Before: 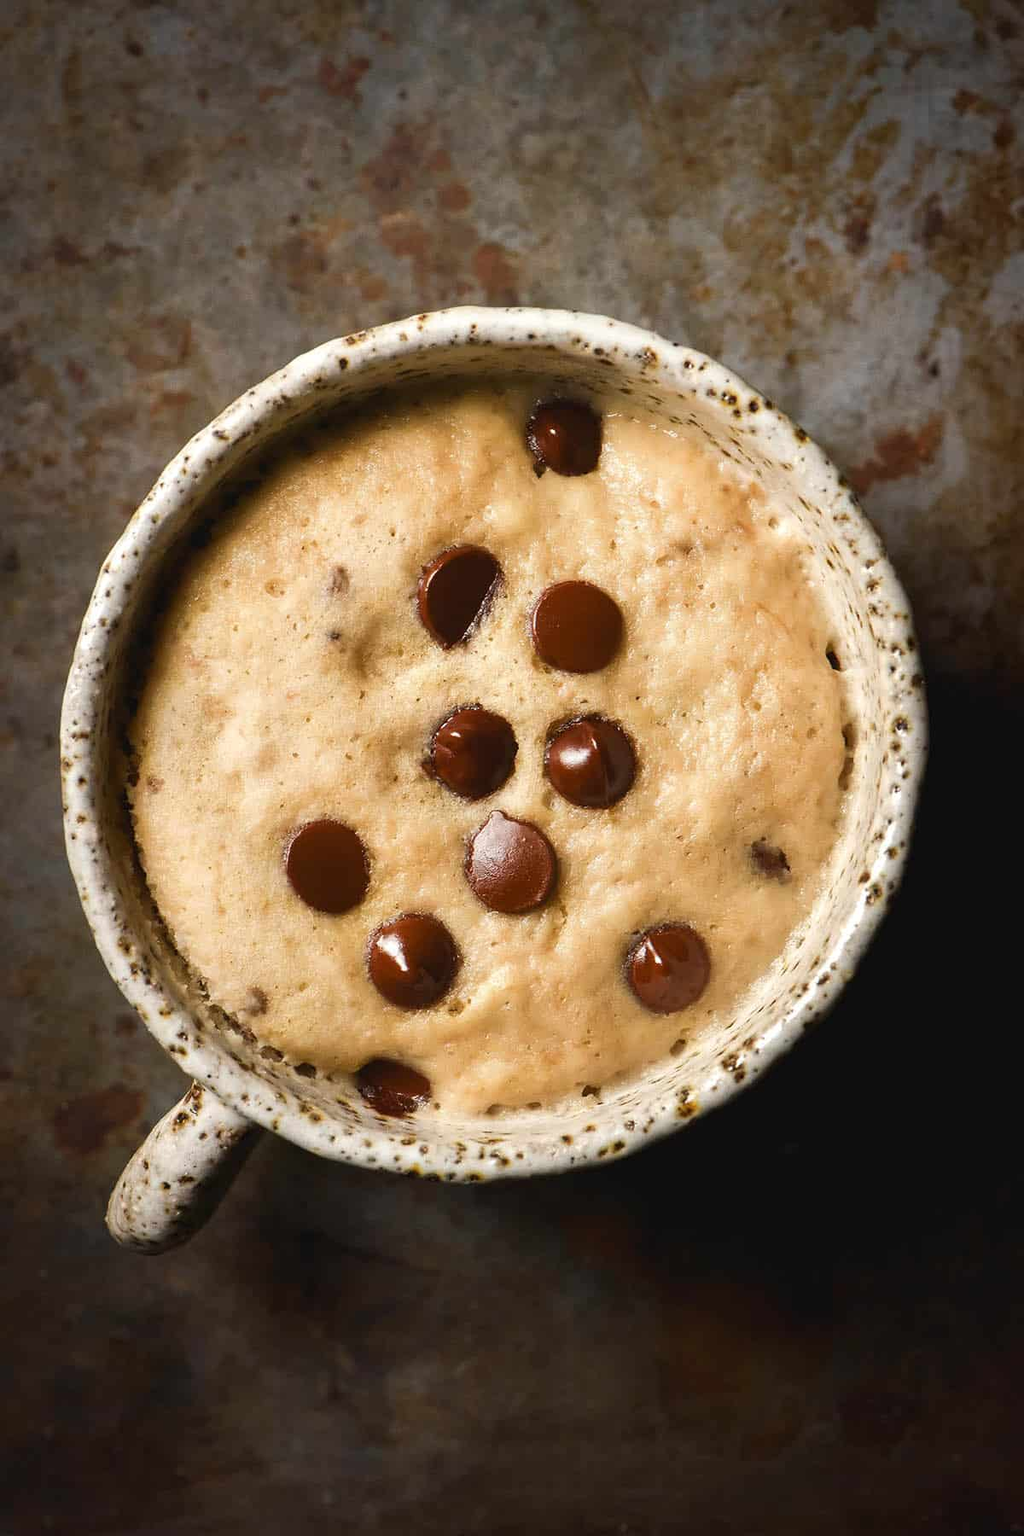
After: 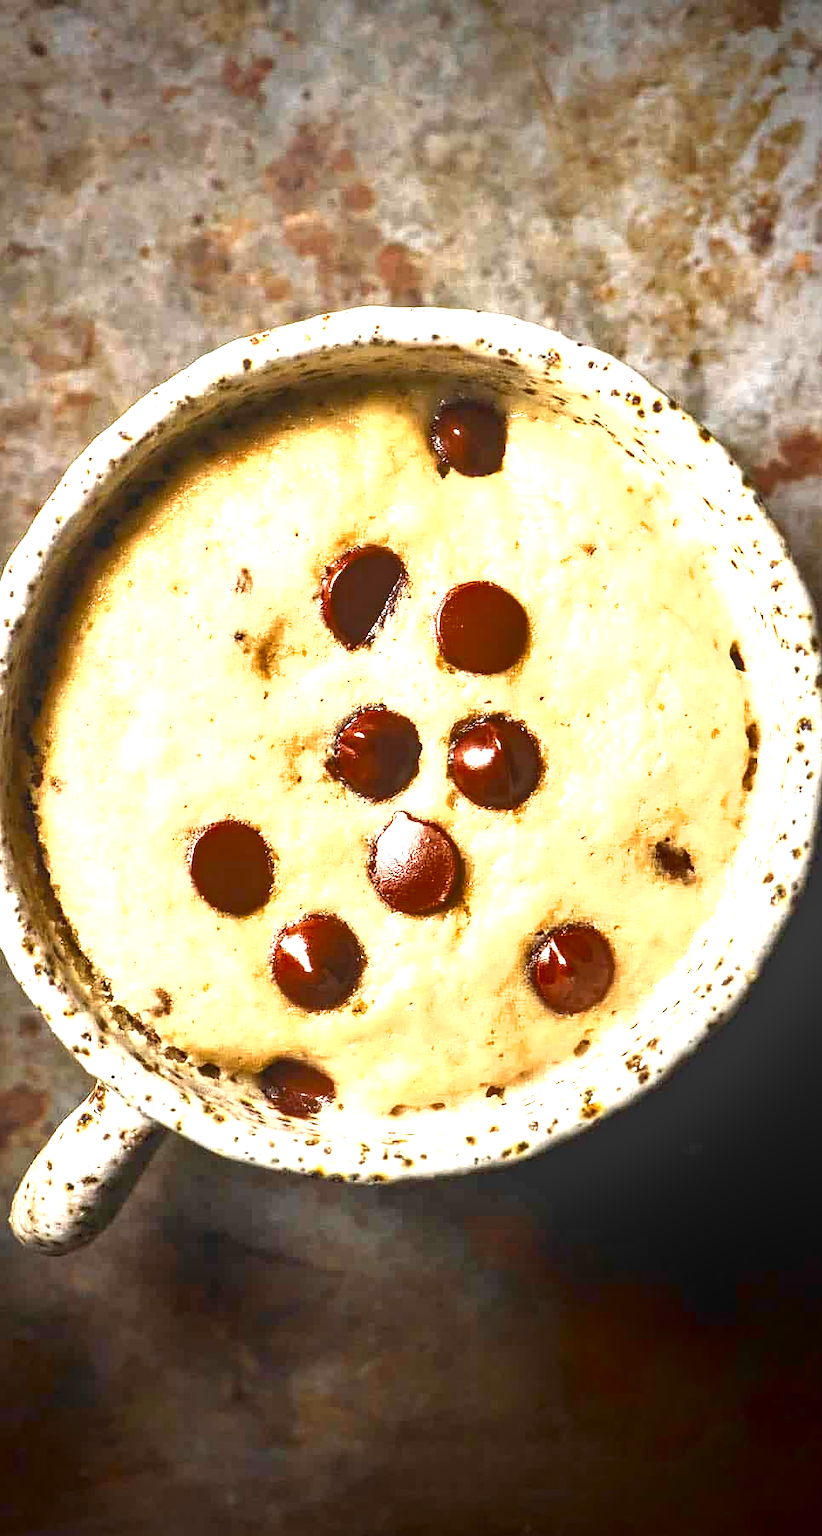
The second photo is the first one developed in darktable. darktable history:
local contrast: on, module defaults
crop and rotate: left 9.475%, right 10.238%
exposure: black level correction 0.001, exposure 1.728 EV, compensate highlight preservation false
shadows and highlights: shadows -87.06, highlights -36.96, soften with gaussian
